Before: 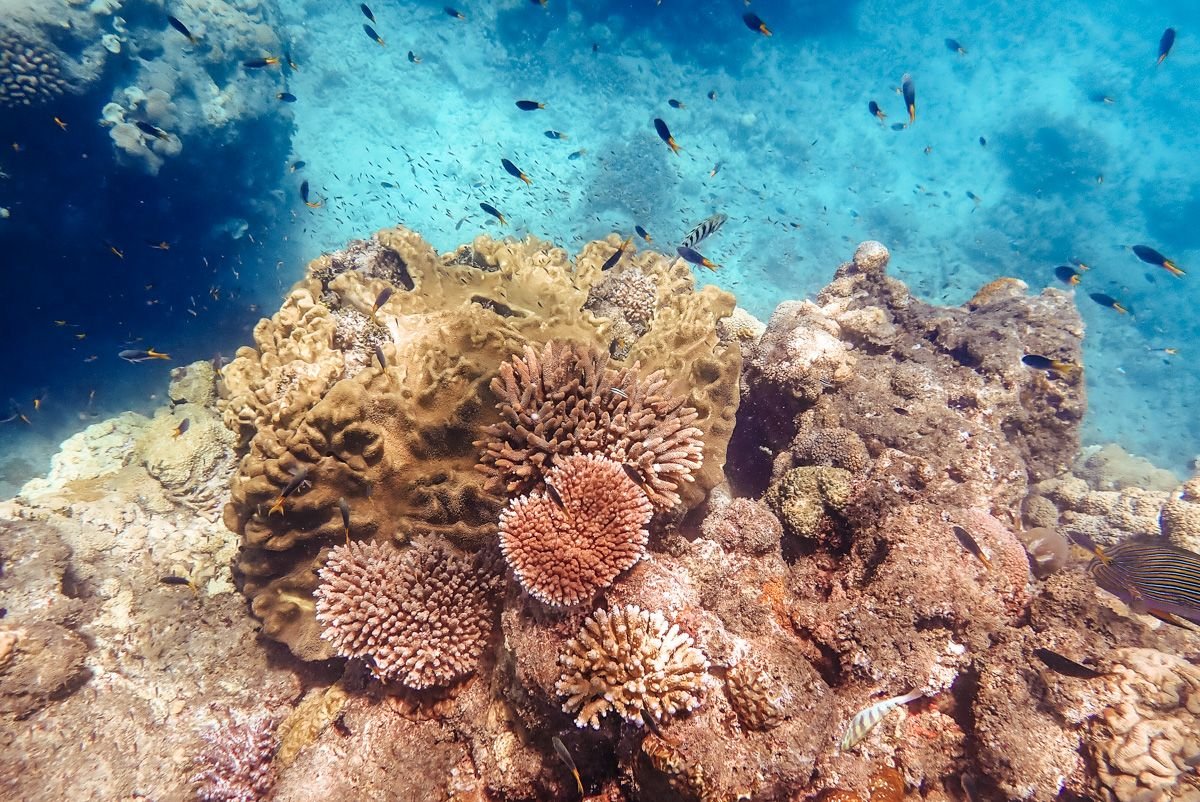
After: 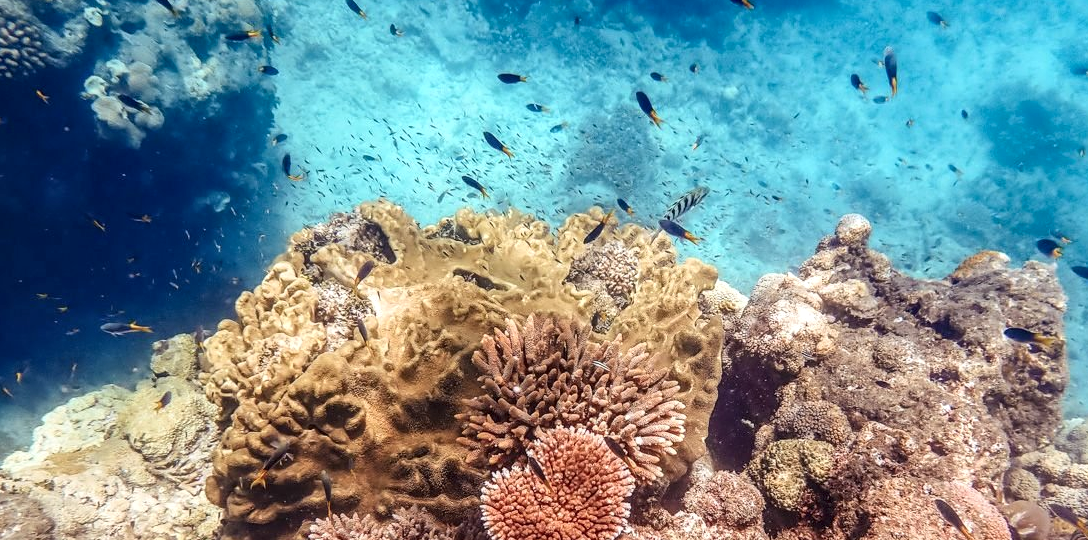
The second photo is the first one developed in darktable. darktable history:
contrast brightness saturation: contrast 0.1, brightness 0.02, saturation 0.02
local contrast: detail 130%
exposure: compensate highlight preservation false
crop: left 1.509%, top 3.452%, right 7.696%, bottom 28.452%
